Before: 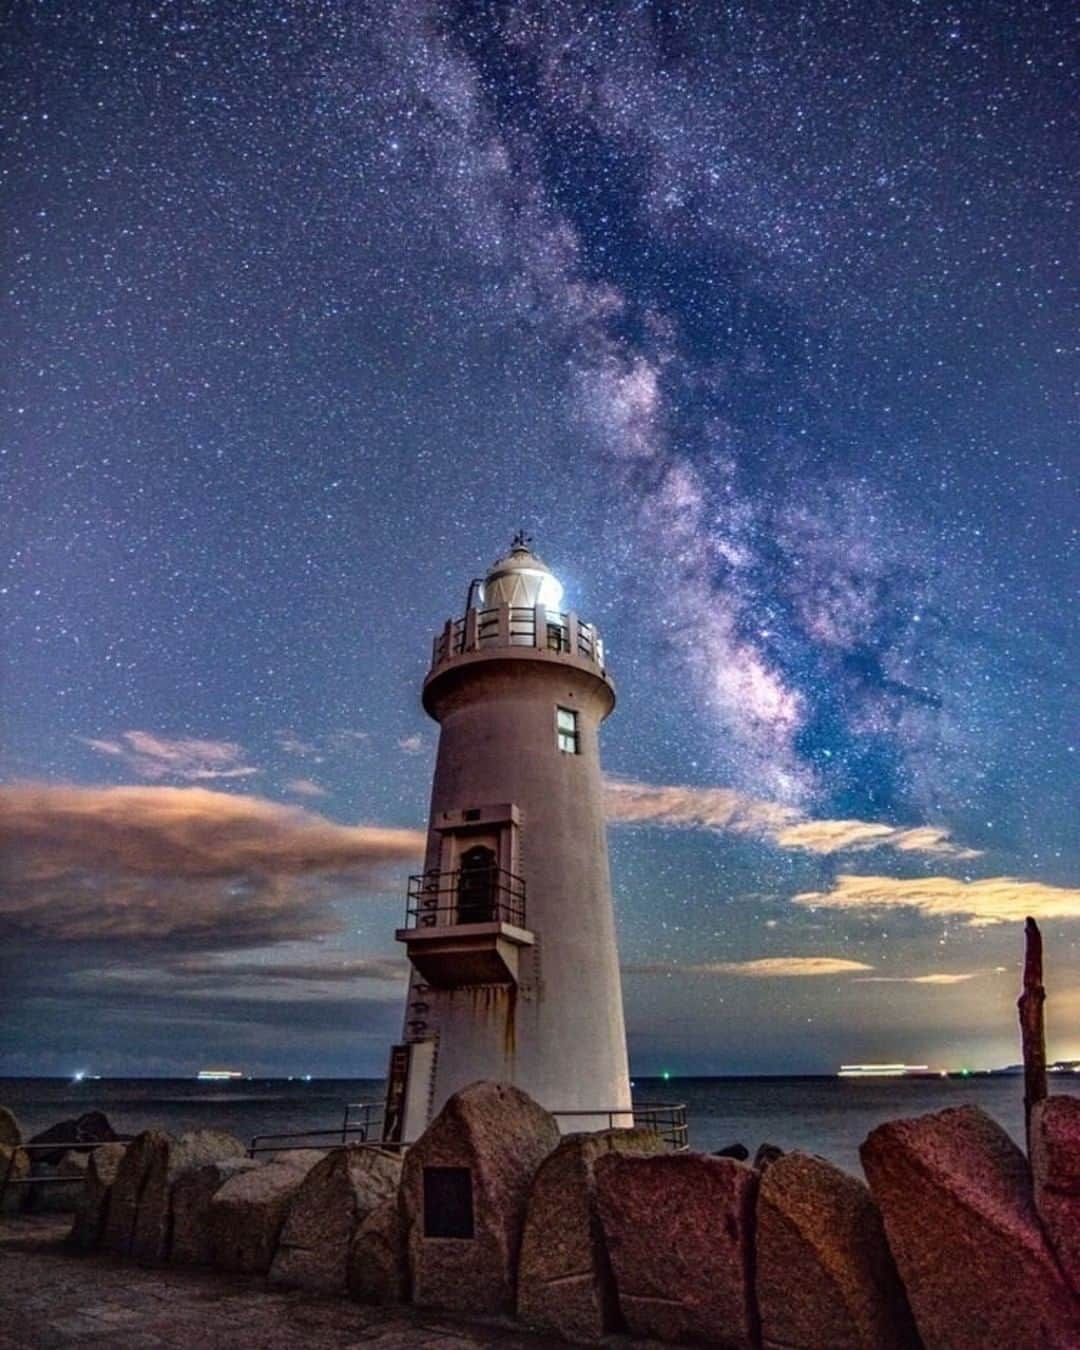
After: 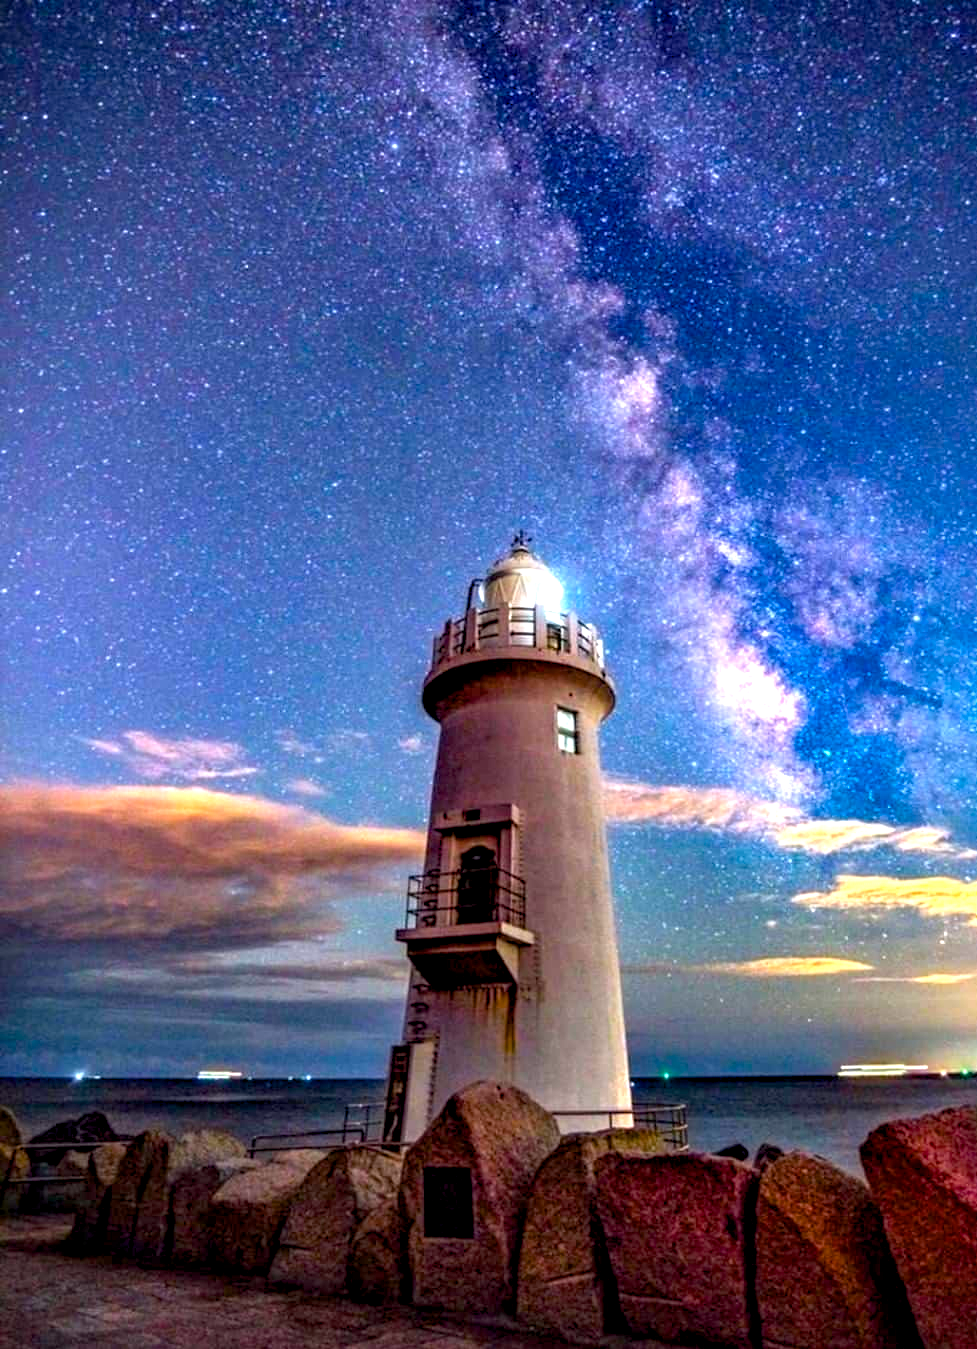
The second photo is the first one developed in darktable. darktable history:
shadows and highlights: radius 90.83, shadows -15.55, white point adjustment 0.193, highlights 30.86, compress 48.66%, soften with gaussian
exposure: black level correction 0.001, exposure 0.498 EV, compensate highlight preservation false
crop: right 9.512%, bottom 0.03%
color balance rgb: global offset › luminance -0.478%, linear chroma grading › global chroma 6.176%, perceptual saturation grading › global saturation 30.643%, perceptual brilliance grading › global brilliance 11.482%, global vibrance 24.256%
